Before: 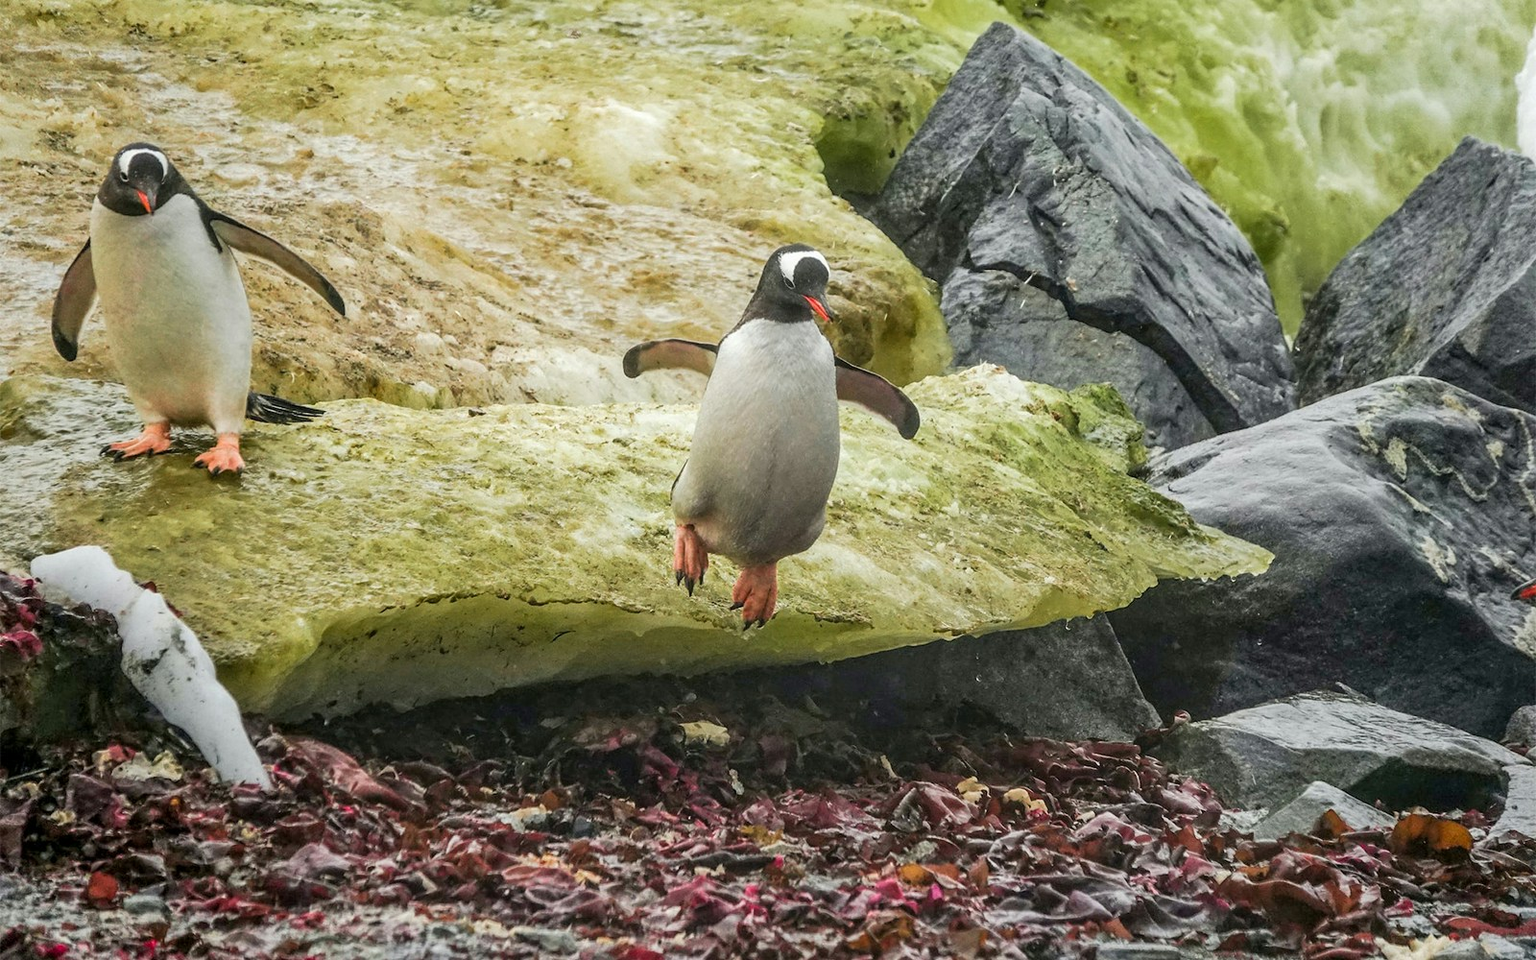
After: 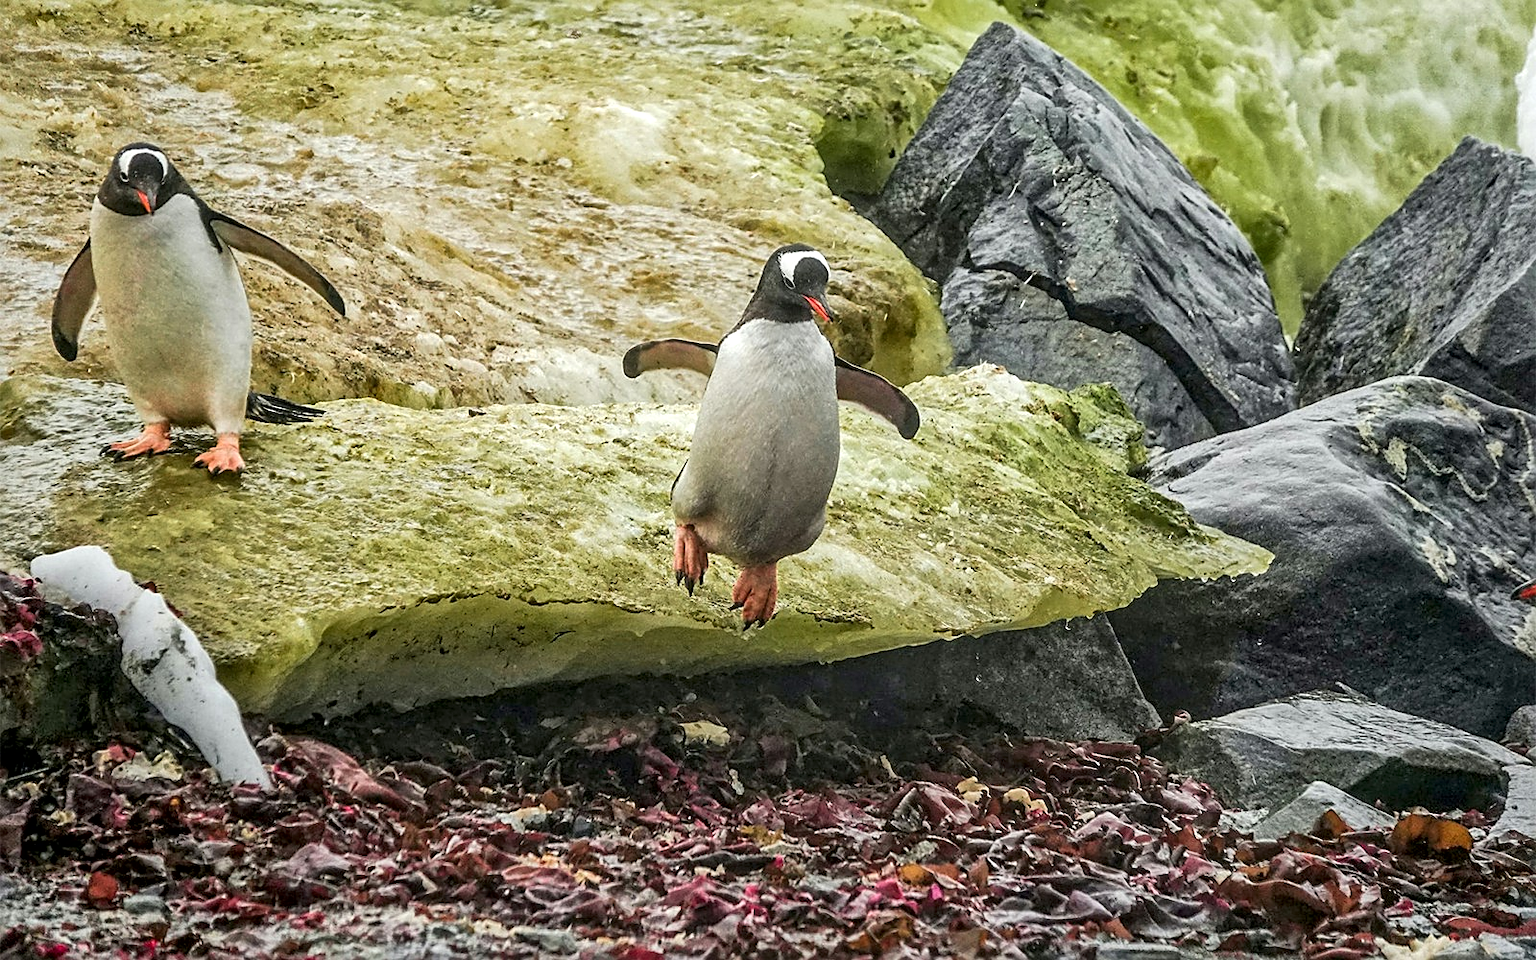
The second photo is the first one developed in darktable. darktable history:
sharpen: amount 0.492
local contrast: mode bilateral grid, contrast 20, coarseness 20, detail 150%, midtone range 0.2
